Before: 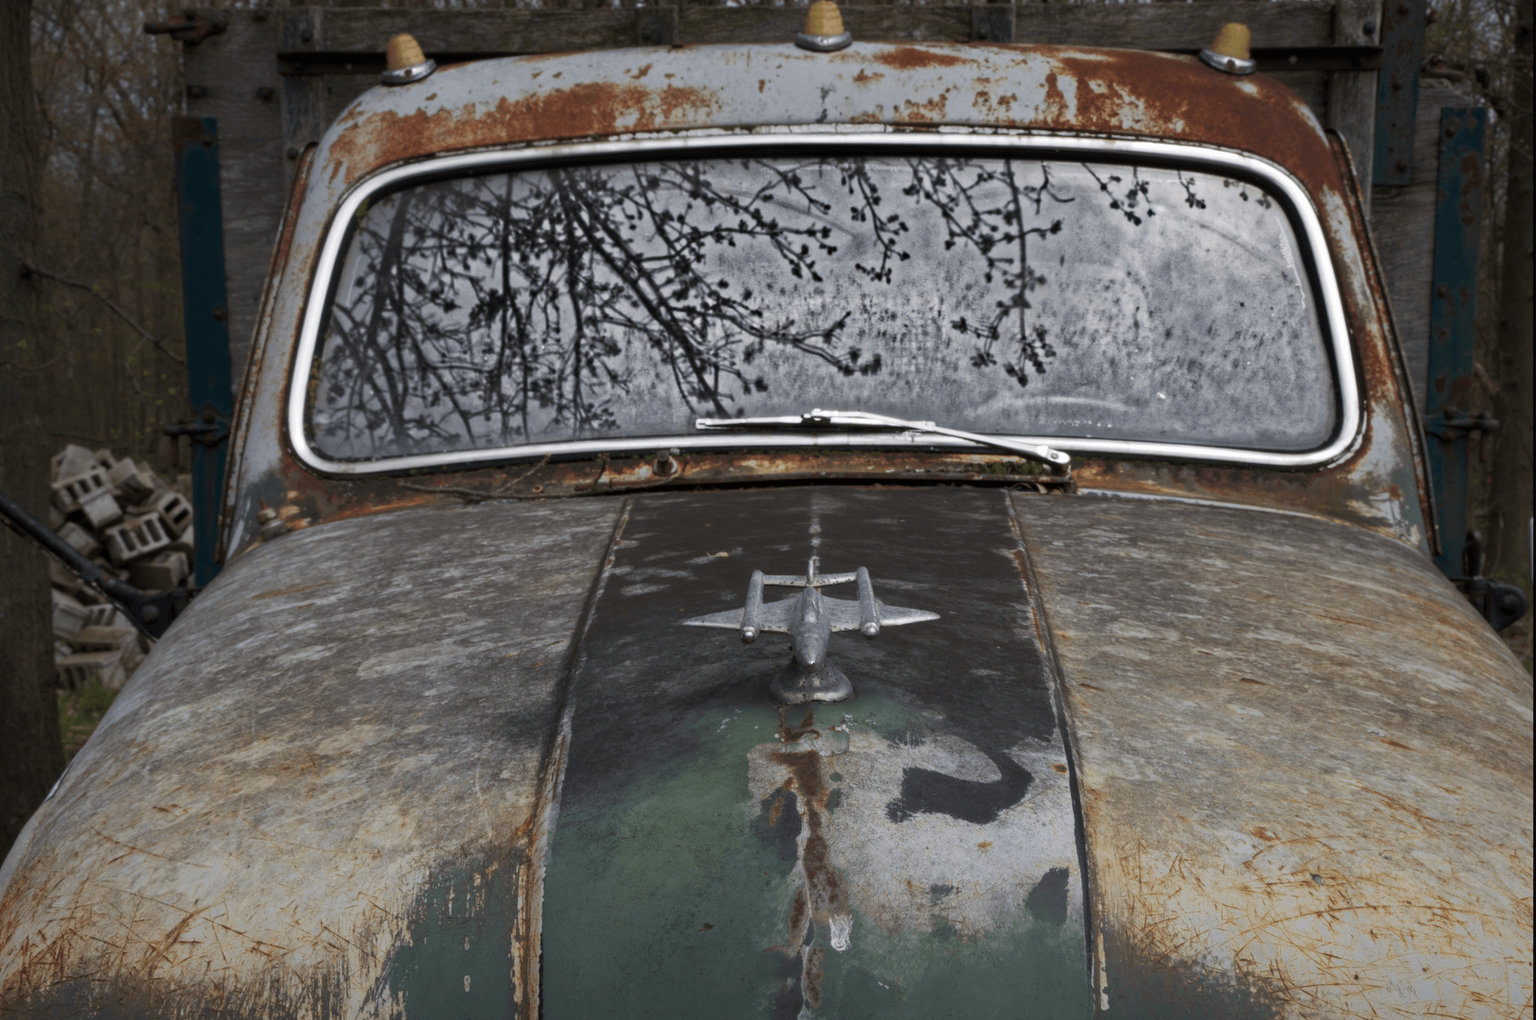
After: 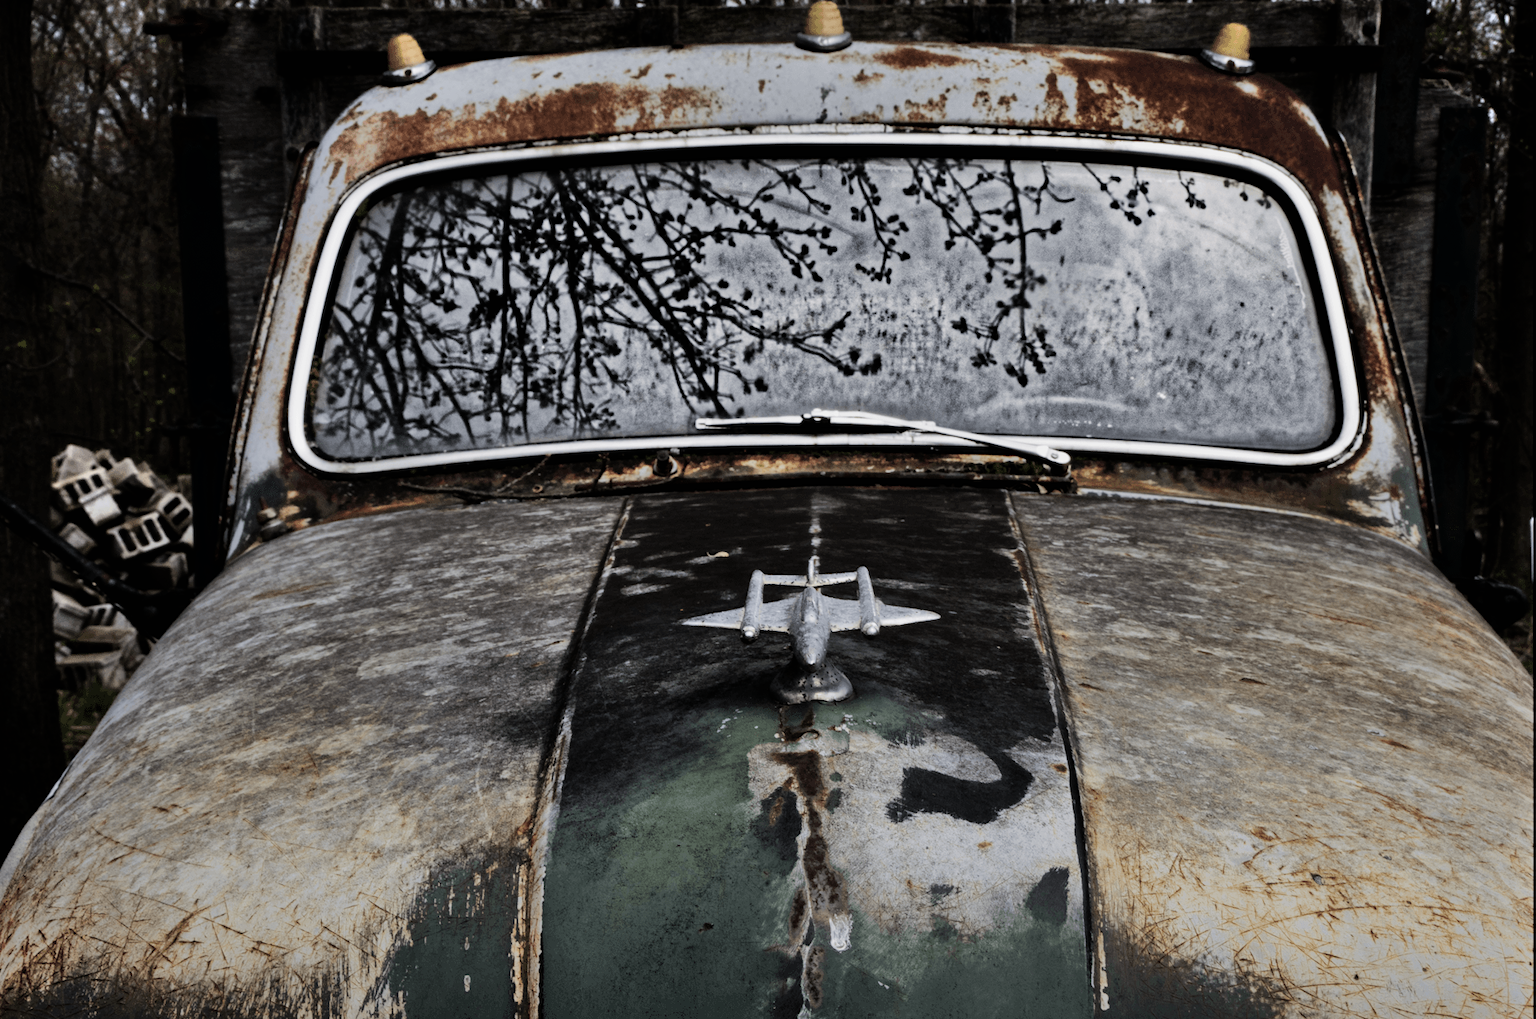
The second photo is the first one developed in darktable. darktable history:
shadows and highlights: shadows 52.34, highlights -28.23, soften with gaussian
filmic rgb: black relative exposure -5 EV, white relative exposure 3.5 EV, hardness 3.19, contrast 1.5, highlights saturation mix -50%
